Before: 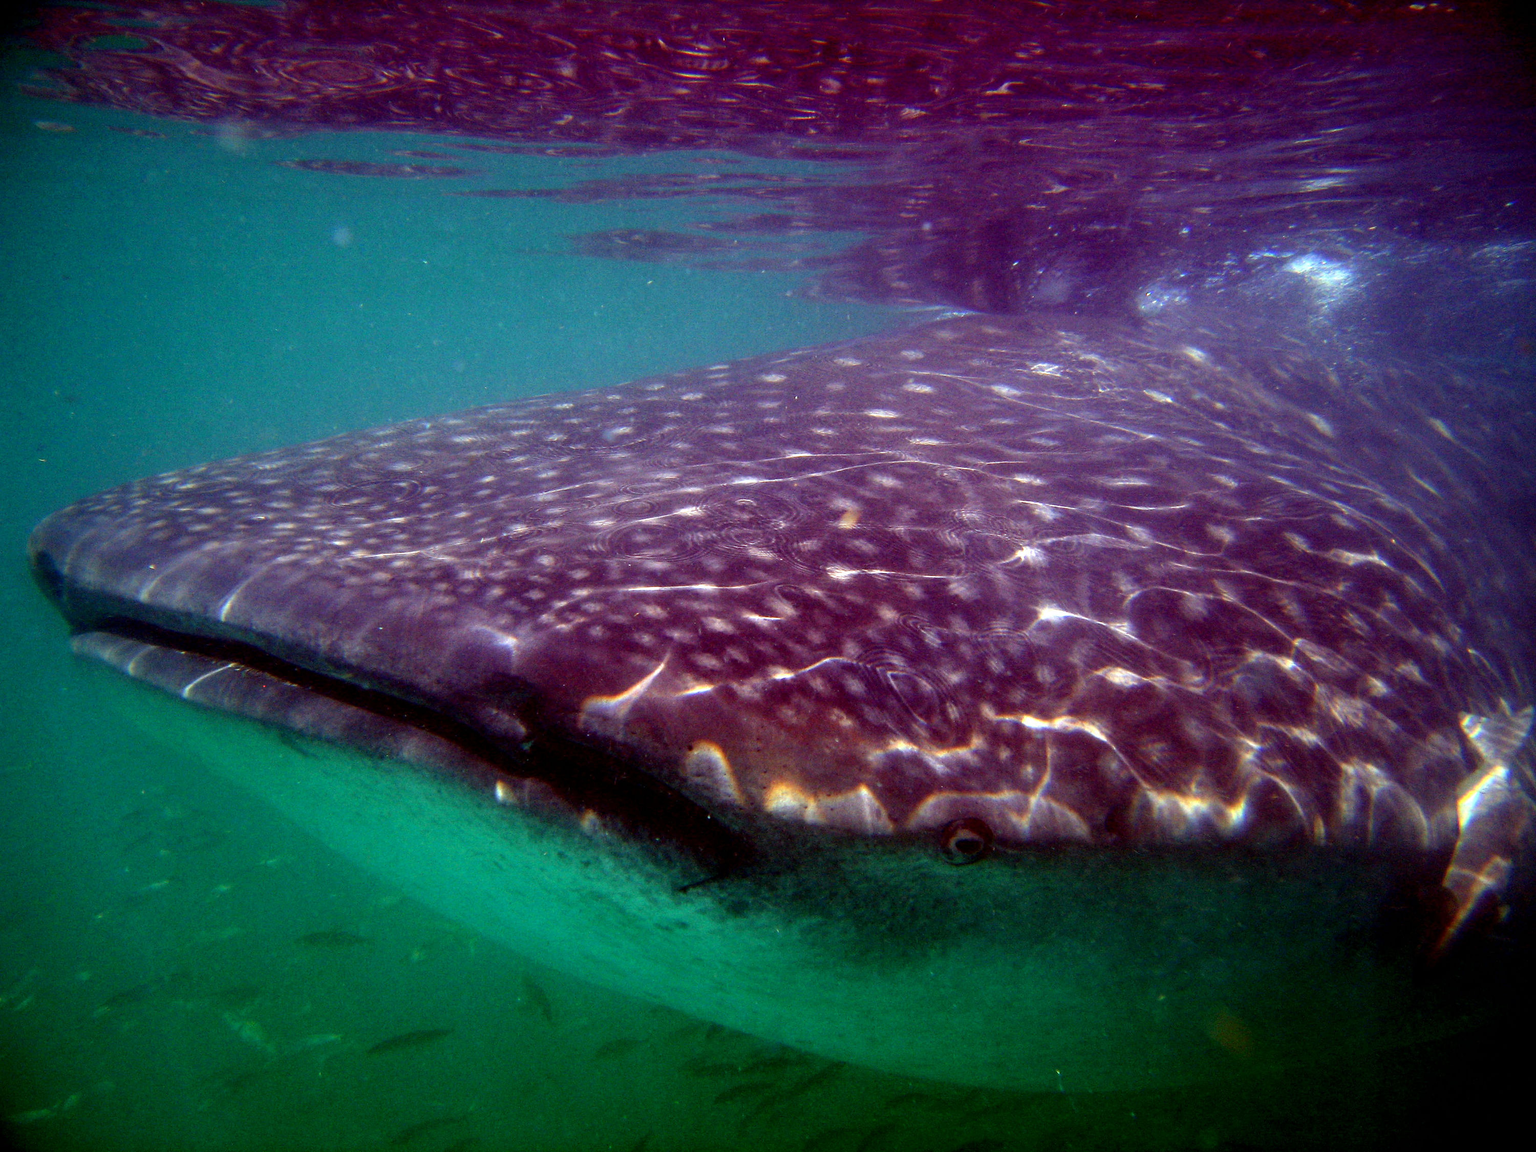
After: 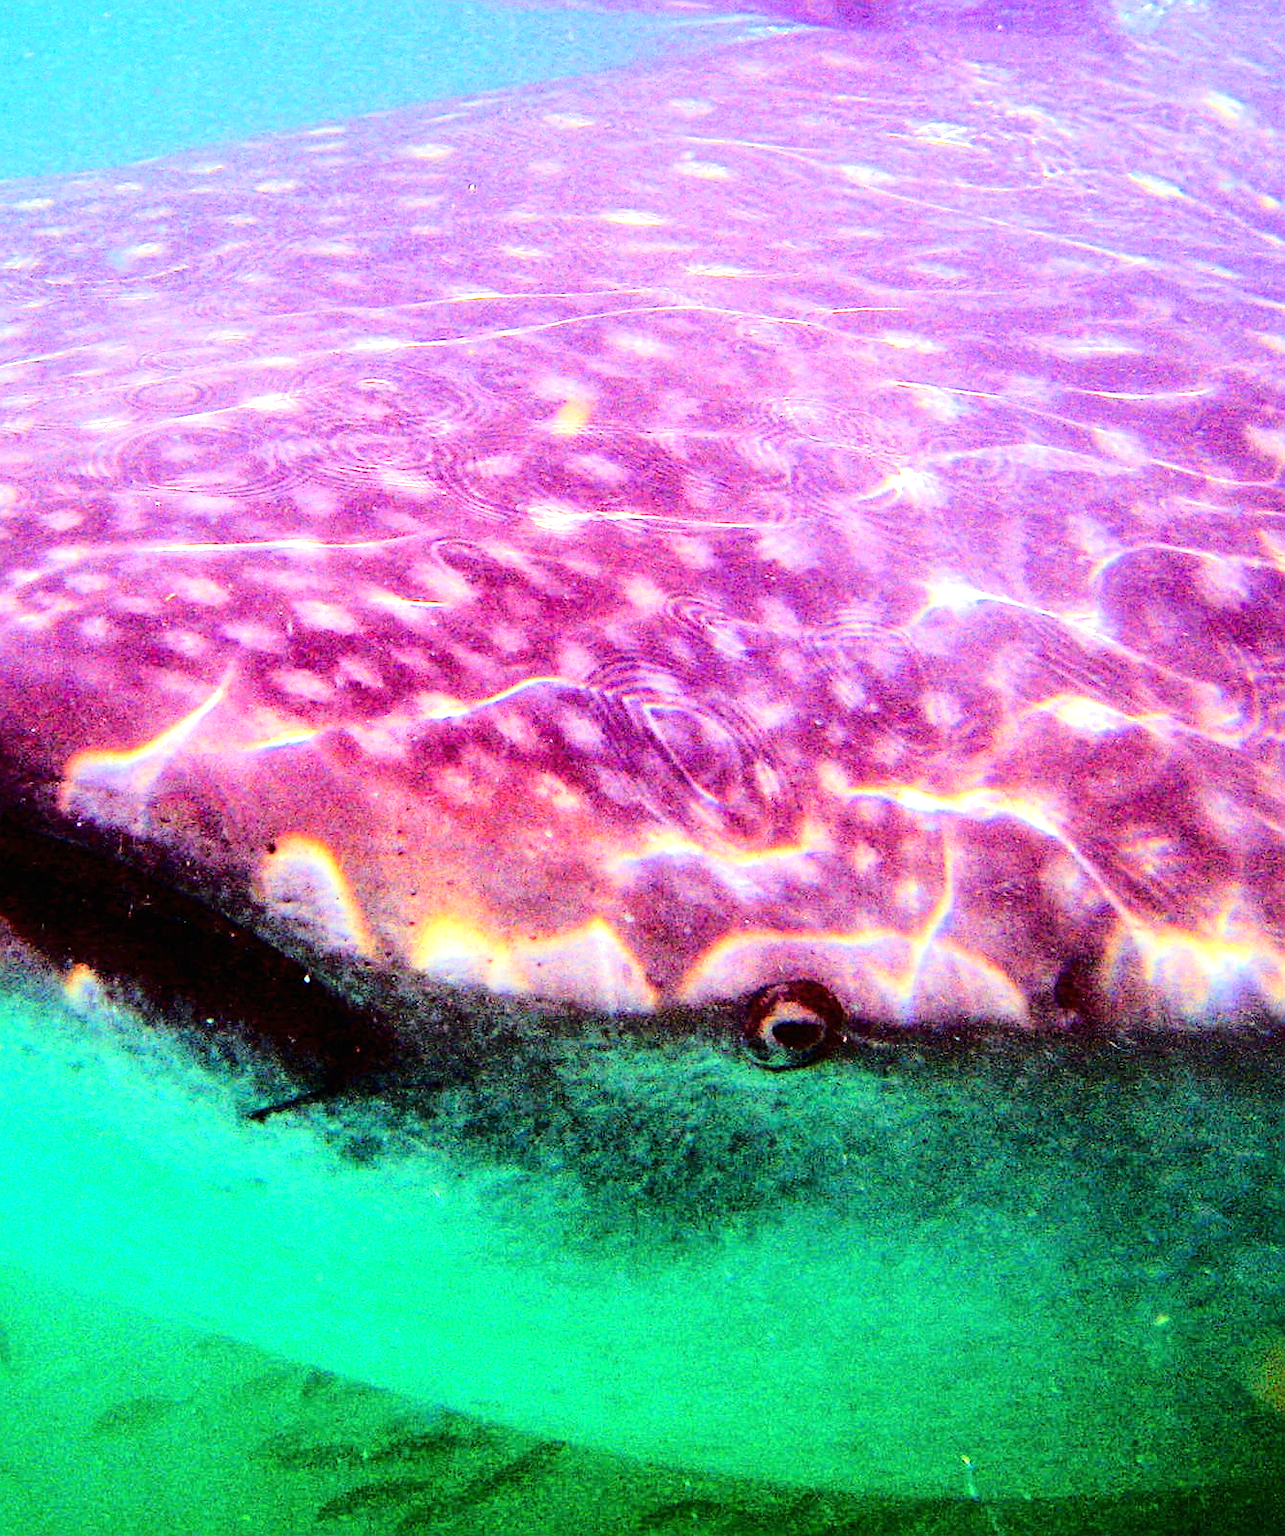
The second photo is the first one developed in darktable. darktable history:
tone curve: curves: ch0 [(0, 0) (0.091, 0.077) (0.389, 0.458) (0.745, 0.82) (0.844, 0.908) (0.909, 0.942) (1, 0.973)]; ch1 [(0, 0) (0.437, 0.404) (0.5, 0.5) (0.529, 0.55) (0.58, 0.6) (0.616, 0.649) (1, 1)]; ch2 [(0, 0) (0.442, 0.415) (0.5, 0.5) (0.535, 0.557) (0.585, 0.62) (1, 1)]
exposure: black level correction 0, exposure 1.199 EV, compensate highlight preservation false
crop: left 35.568%, top 25.933%, right 20.077%, bottom 3.405%
sharpen: on, module defaults
tone equalizer: -7 EV 0.16 EV, -6 EV 0.568 EV, -5 EV 1.15 EV, -4 EV 1.3 EV, -3 EV 1.16 EV, -2 EV 0.6 EV, -1 EV 0.149 EV, edges refinement/feathering 500, mask exposure compensation -1.57 EV, preserve details no
